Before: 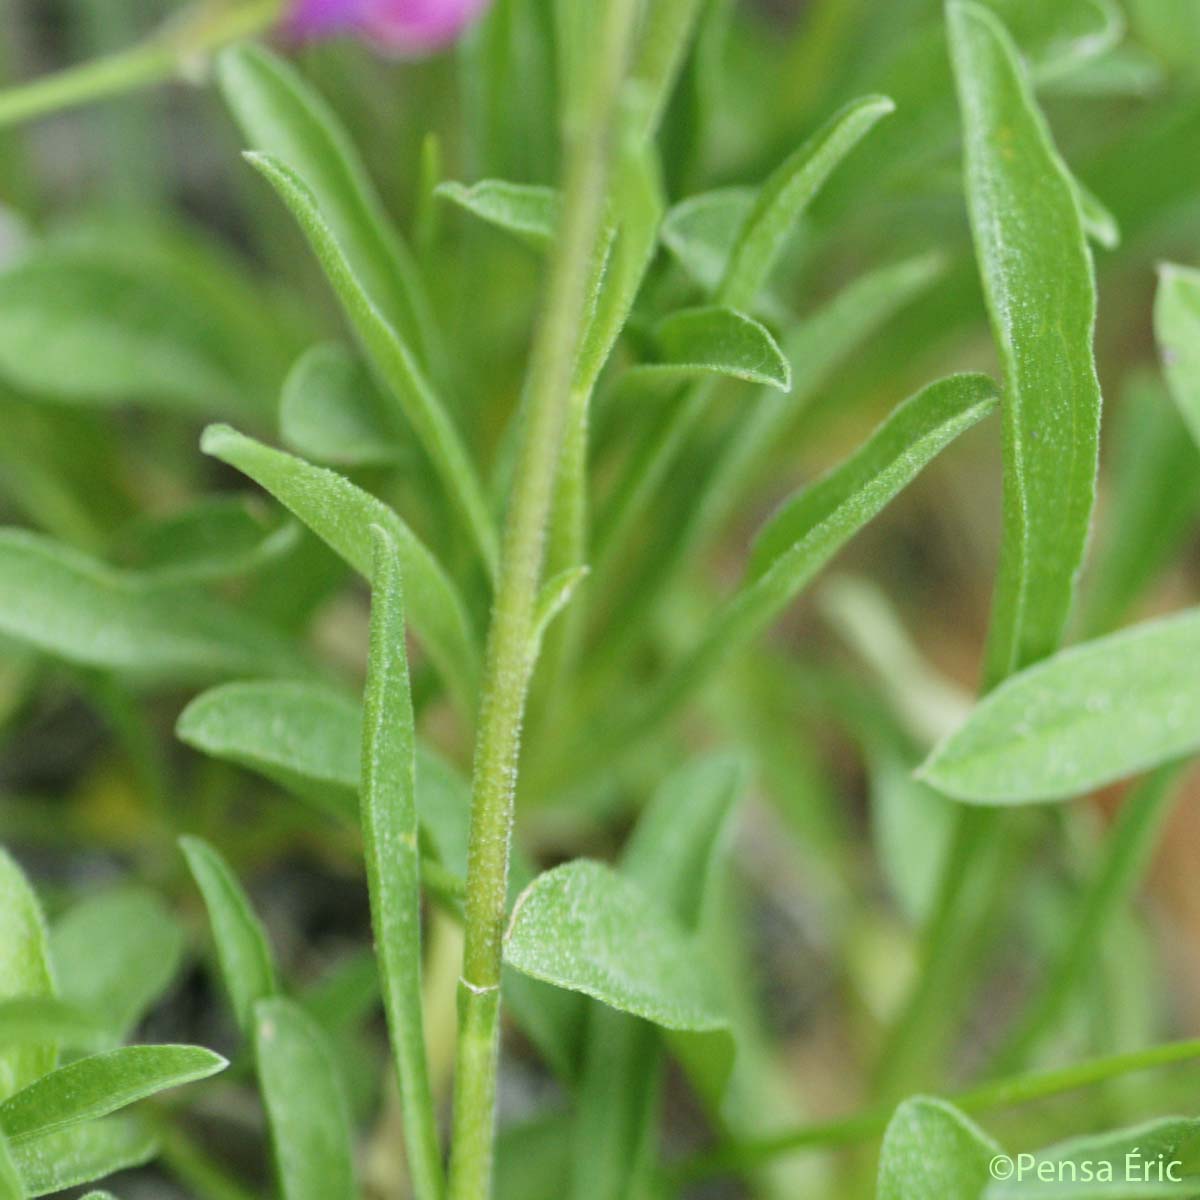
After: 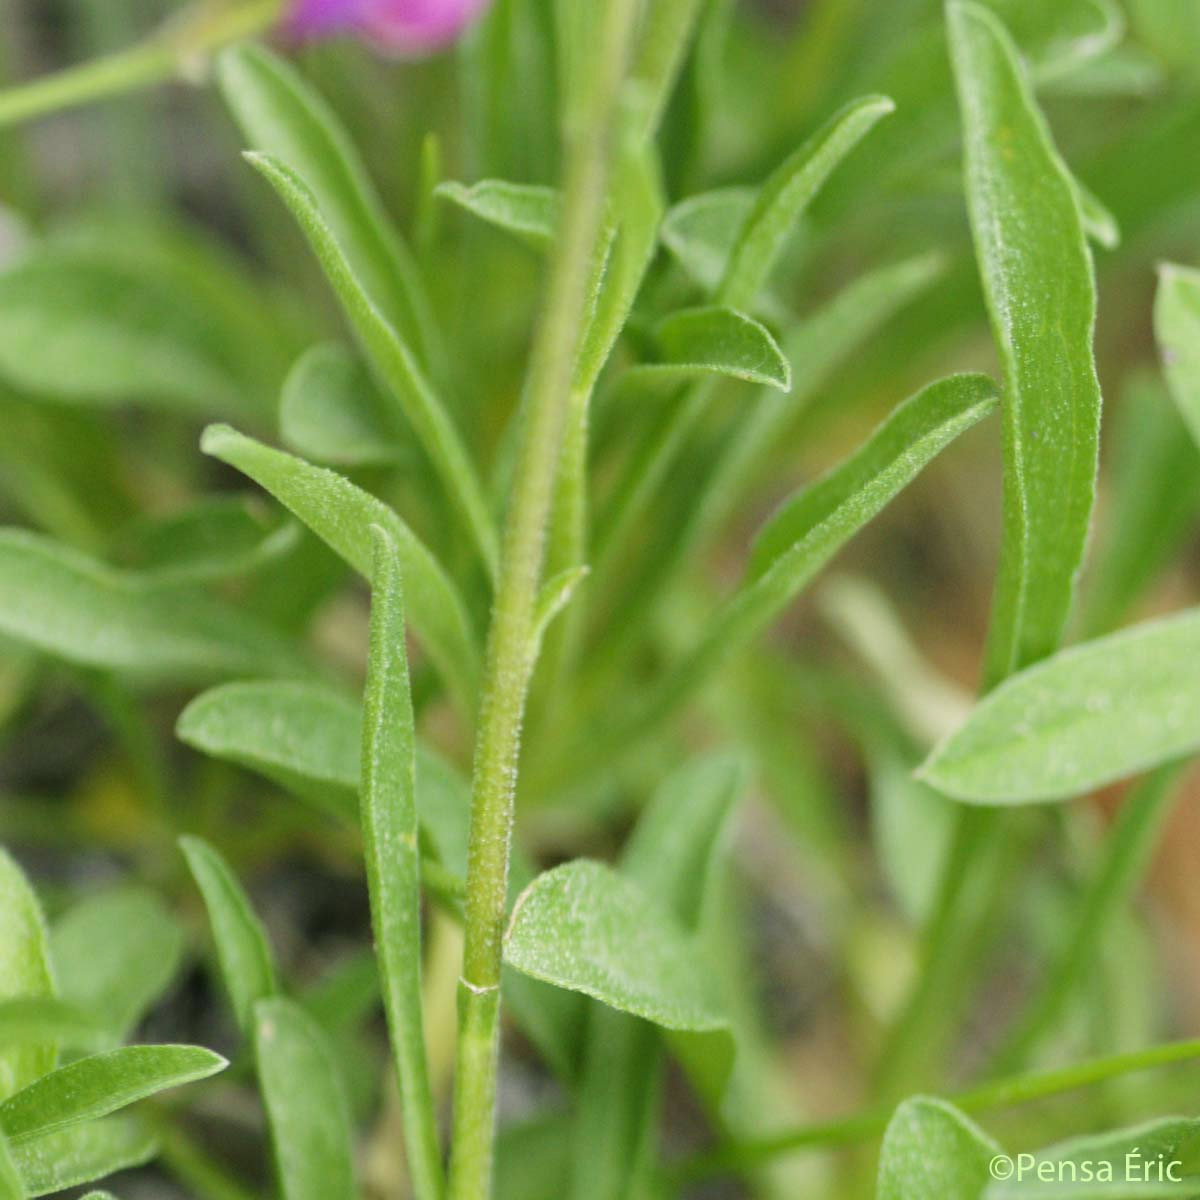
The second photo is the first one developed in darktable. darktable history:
color correction: highlights a* 3.84, highlights b* 5.07
white balance: emerald 1
